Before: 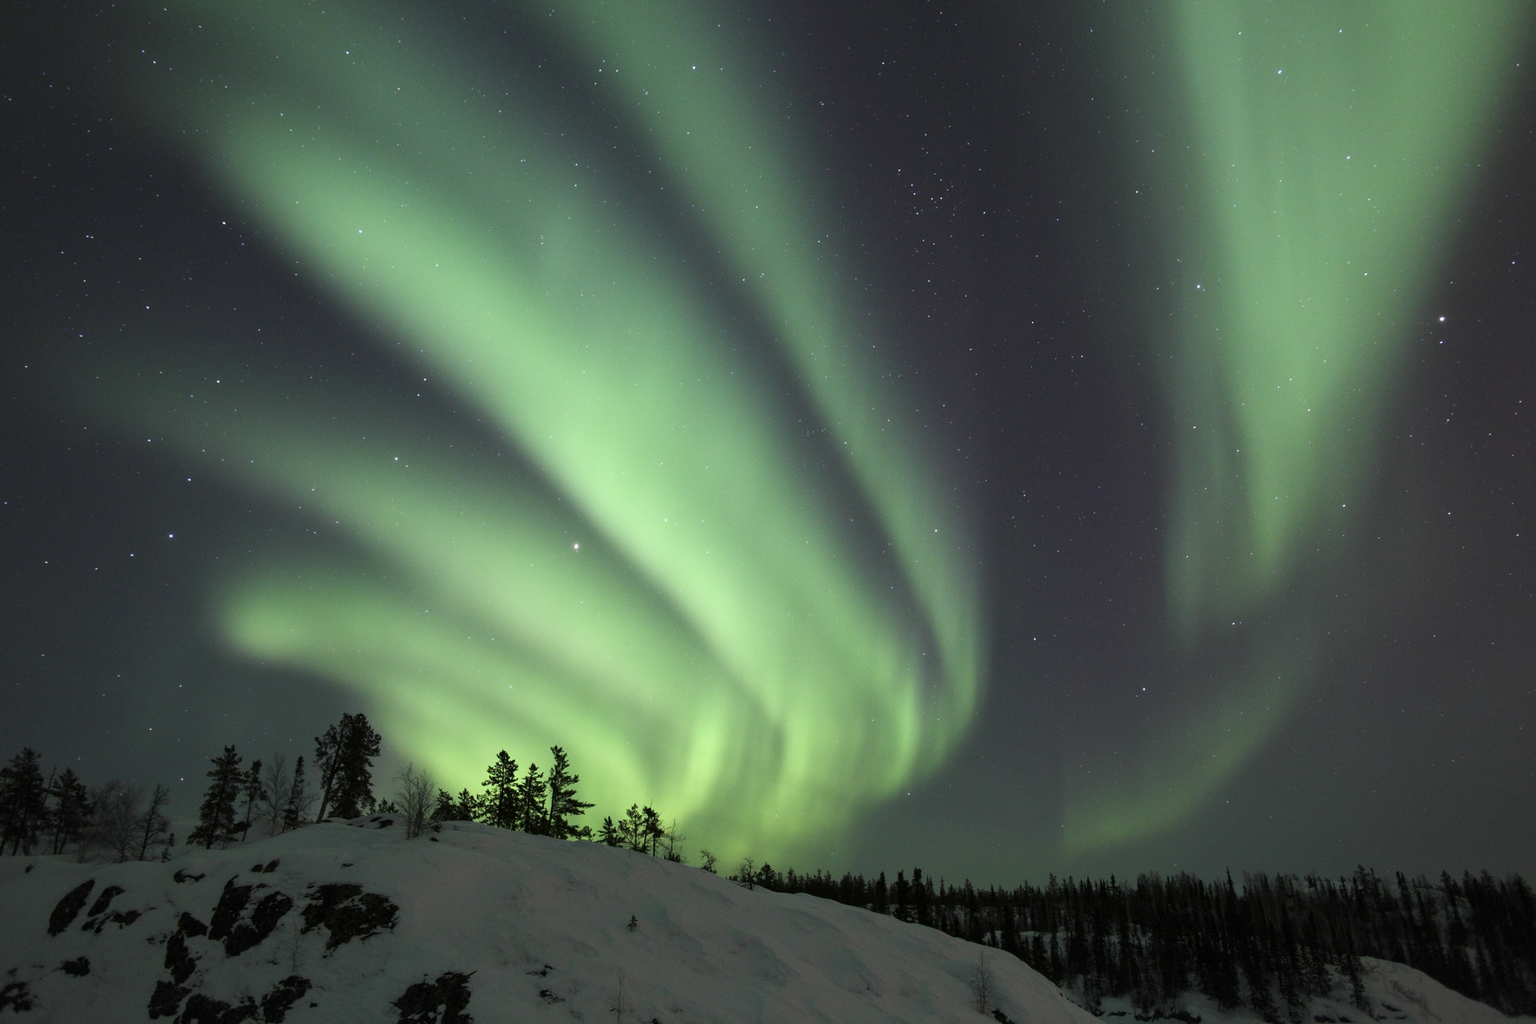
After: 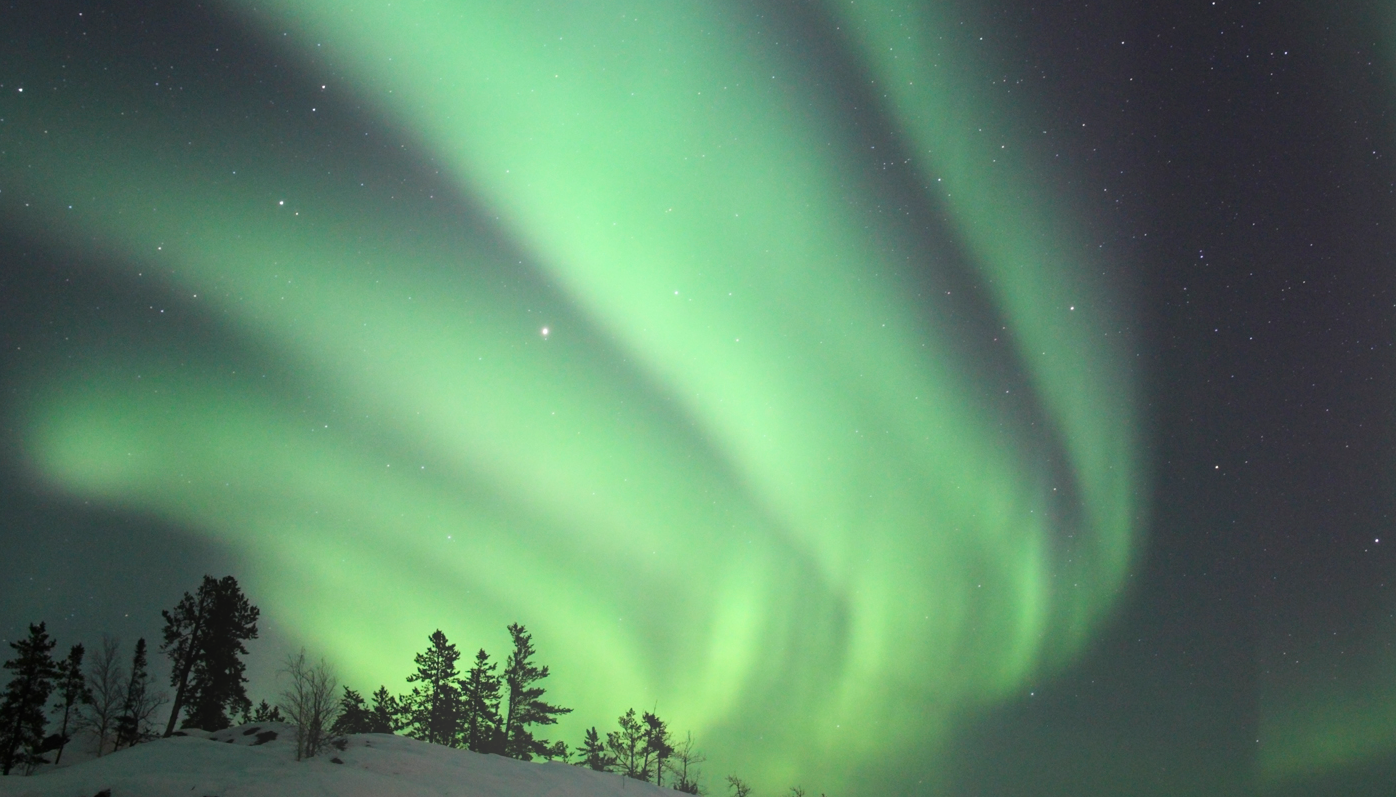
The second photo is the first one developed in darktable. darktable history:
crop: left 13.312%, top 31.28%, right 24.627%, bottom 15.582%
white balance: emerald 1
bloom: size 38%, threshold 95%, strength 30%
